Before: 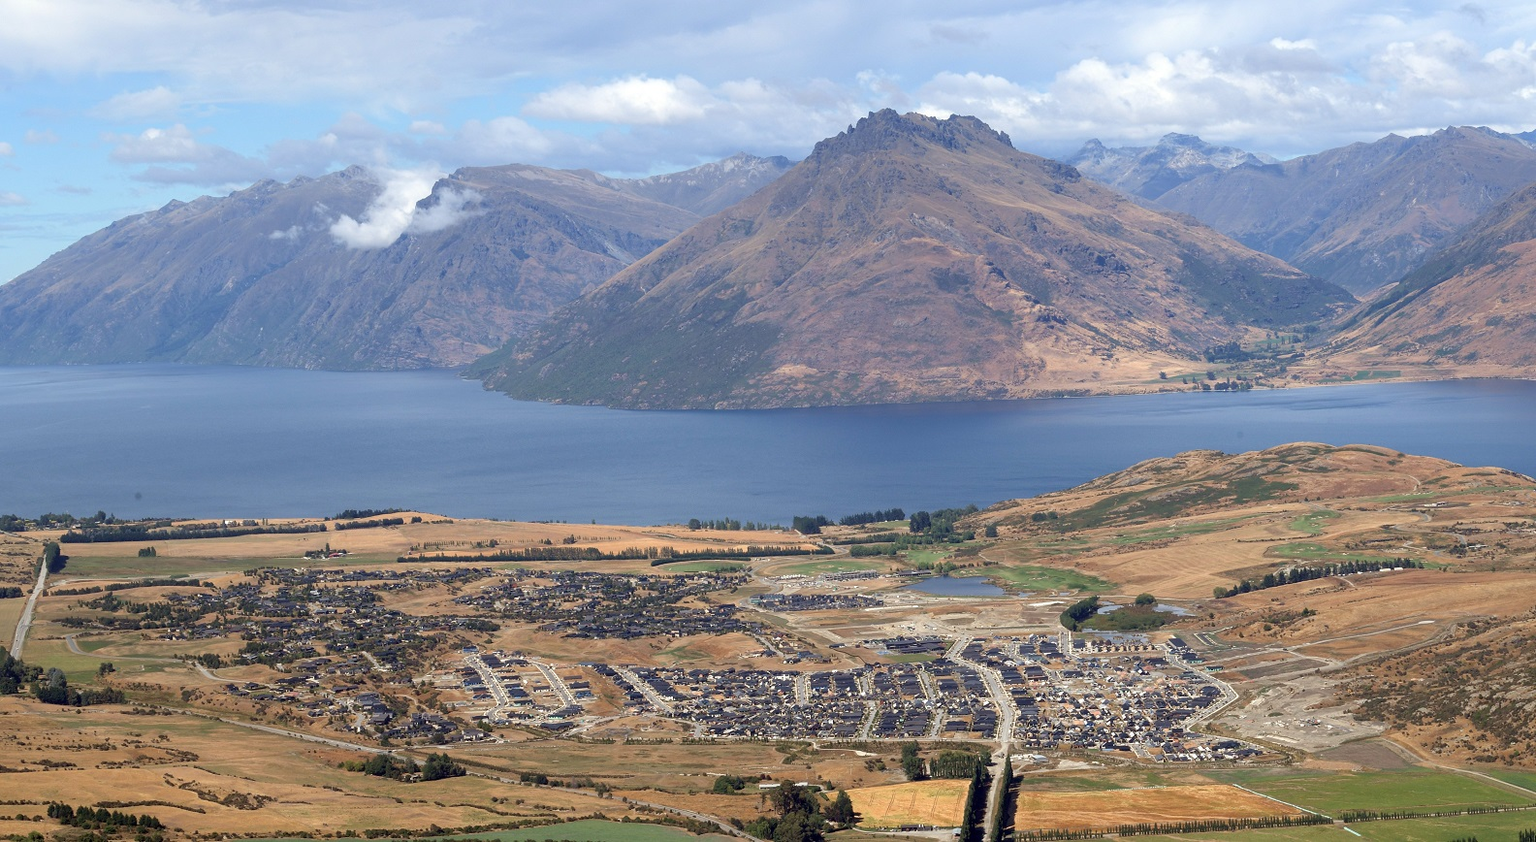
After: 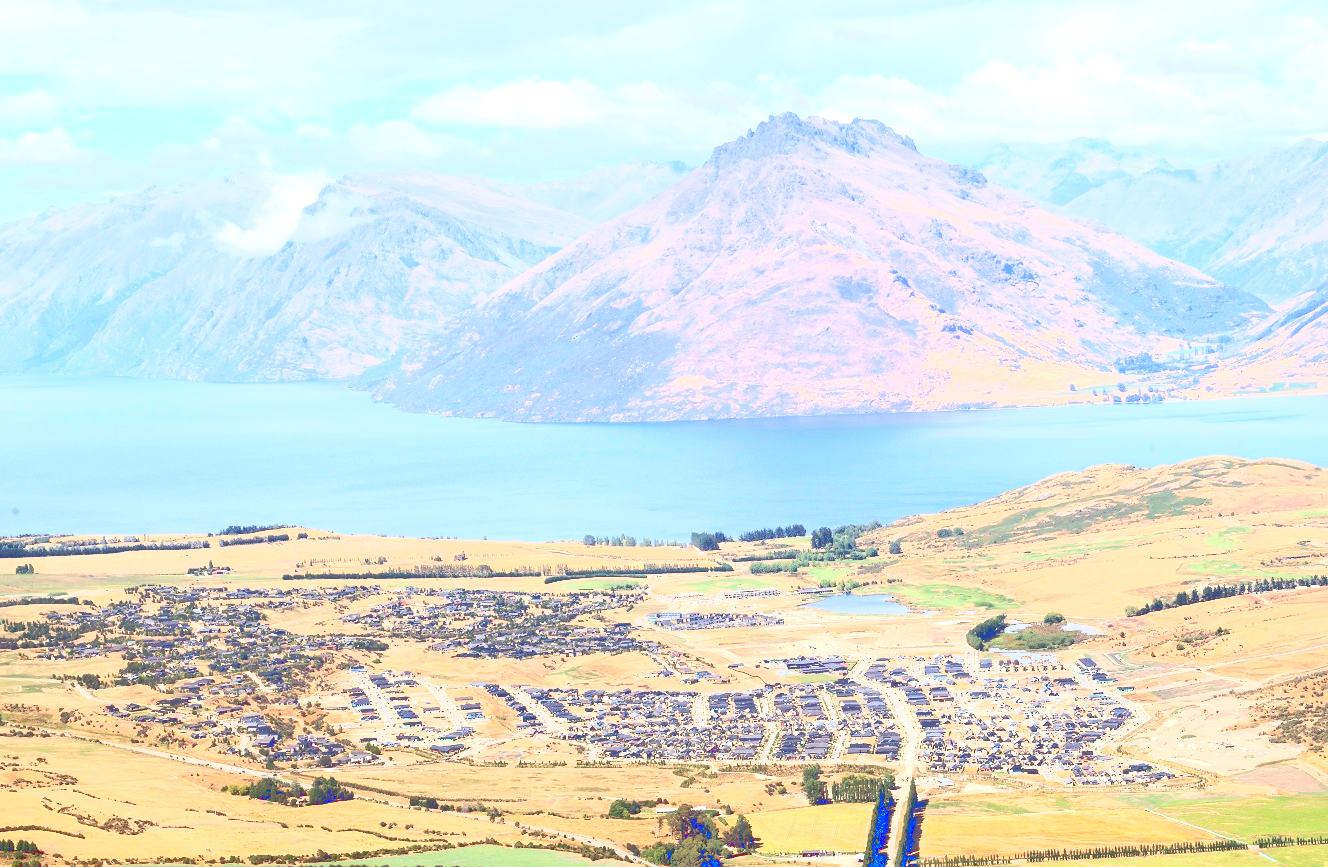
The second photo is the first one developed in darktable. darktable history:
tone equalizer: -8 EV -0.5 EV, -7 EV -0.3 EV, -6 EV -0.105 EV, -5 EV 0.444 EV, -4 EV 0.989 EV, -3 EV 0.795 EV, -2 EV -0.011 EV, -1 EV 0.136 EV, +0 EV -0.012 EV
exposure: exposure 0.61 EV, compensate highlight preservation false
tone curve: curves: ch0 [(0, 0) (0.003, 0.279) (0.011, 0.287) (0.025, 0.295) (0.044, 0.304) (0.069, 0.316) (0.1, 0.319) (0.136, 0.316) (0.177, 0.32) (0.224, 0.359) (0.277, 0.421) (0.335, 0.511) (0.399, 0.639) (0.468, 0.734) (0.543, 0.827) (0.623, 0.89) (0.709, 0.944) (0.801, 0.965) (0.898, 0.968) (1, 1)], color space Lab, linked channels, preserve colors none
crop: left 8.052%, right 7.534%
